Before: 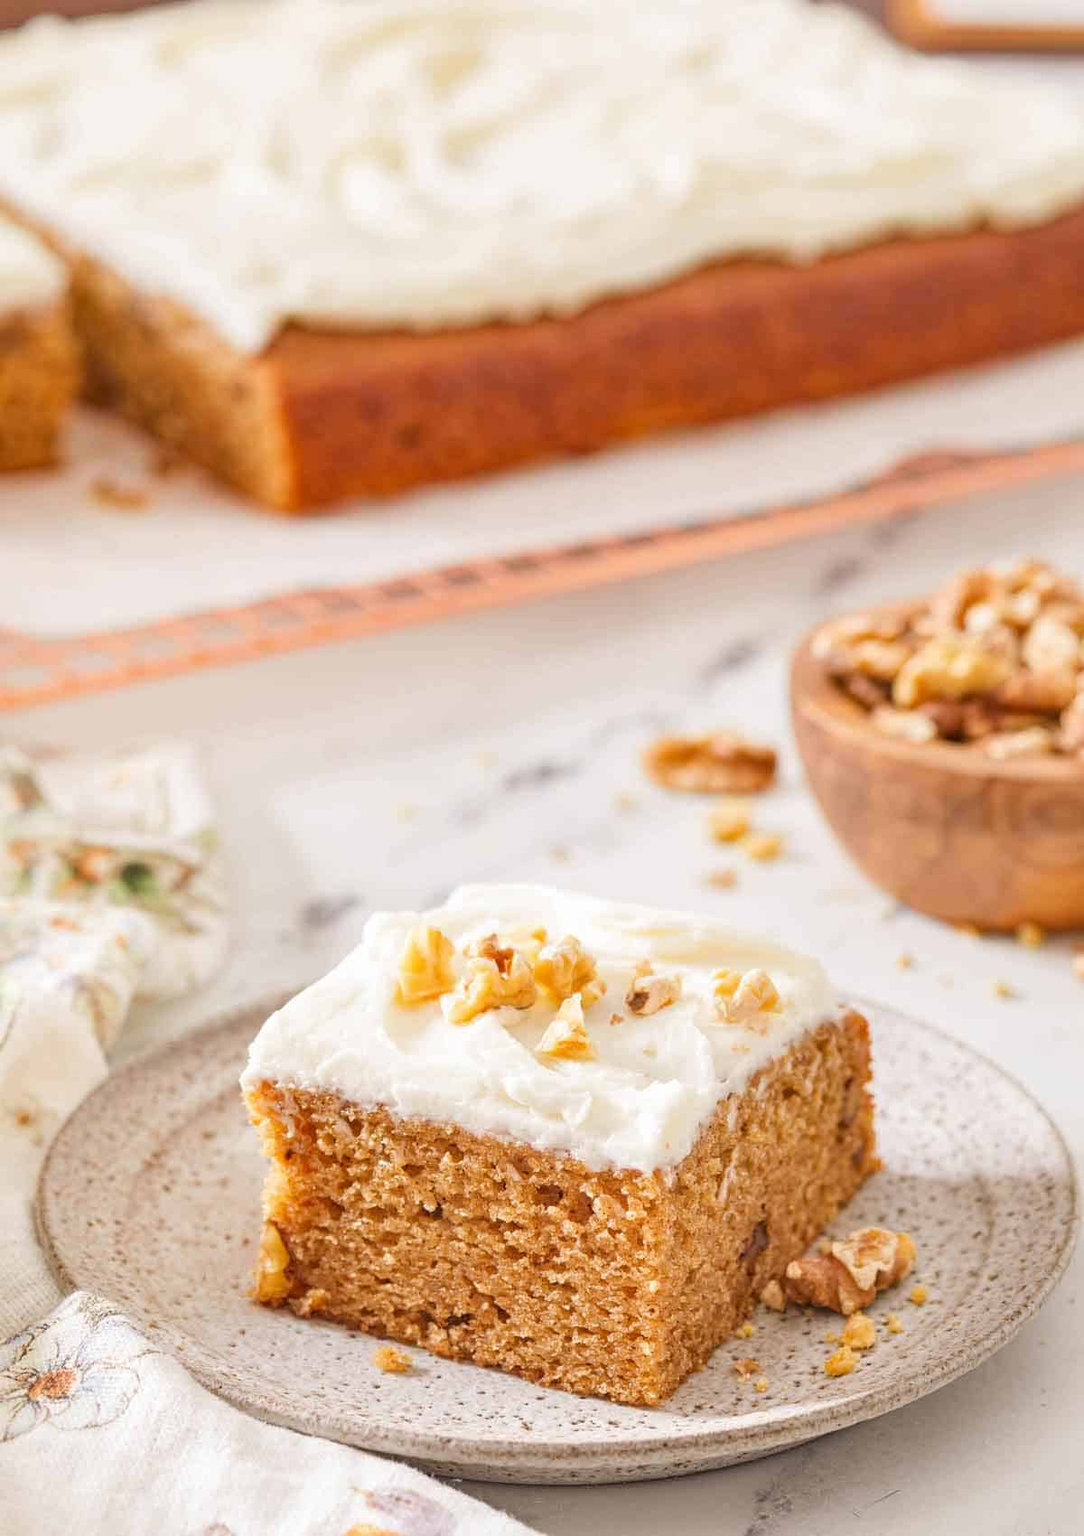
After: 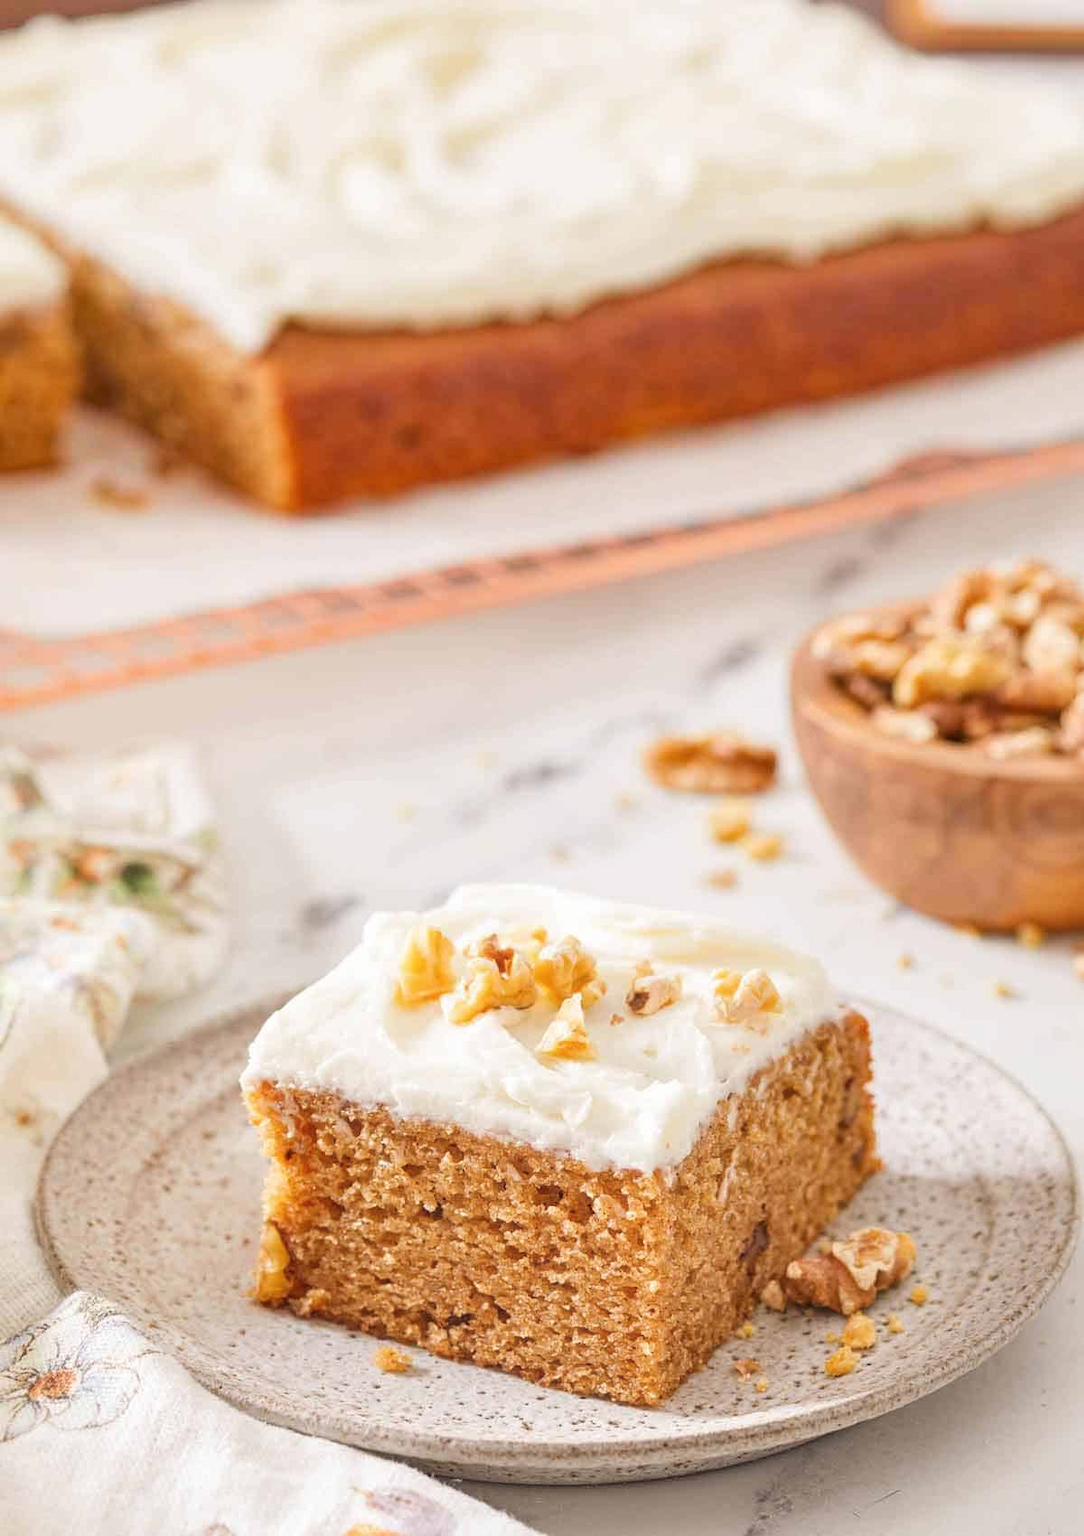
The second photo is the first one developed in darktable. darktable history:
haze removal: strength -0.055, compatibility mode true, adaptive false
